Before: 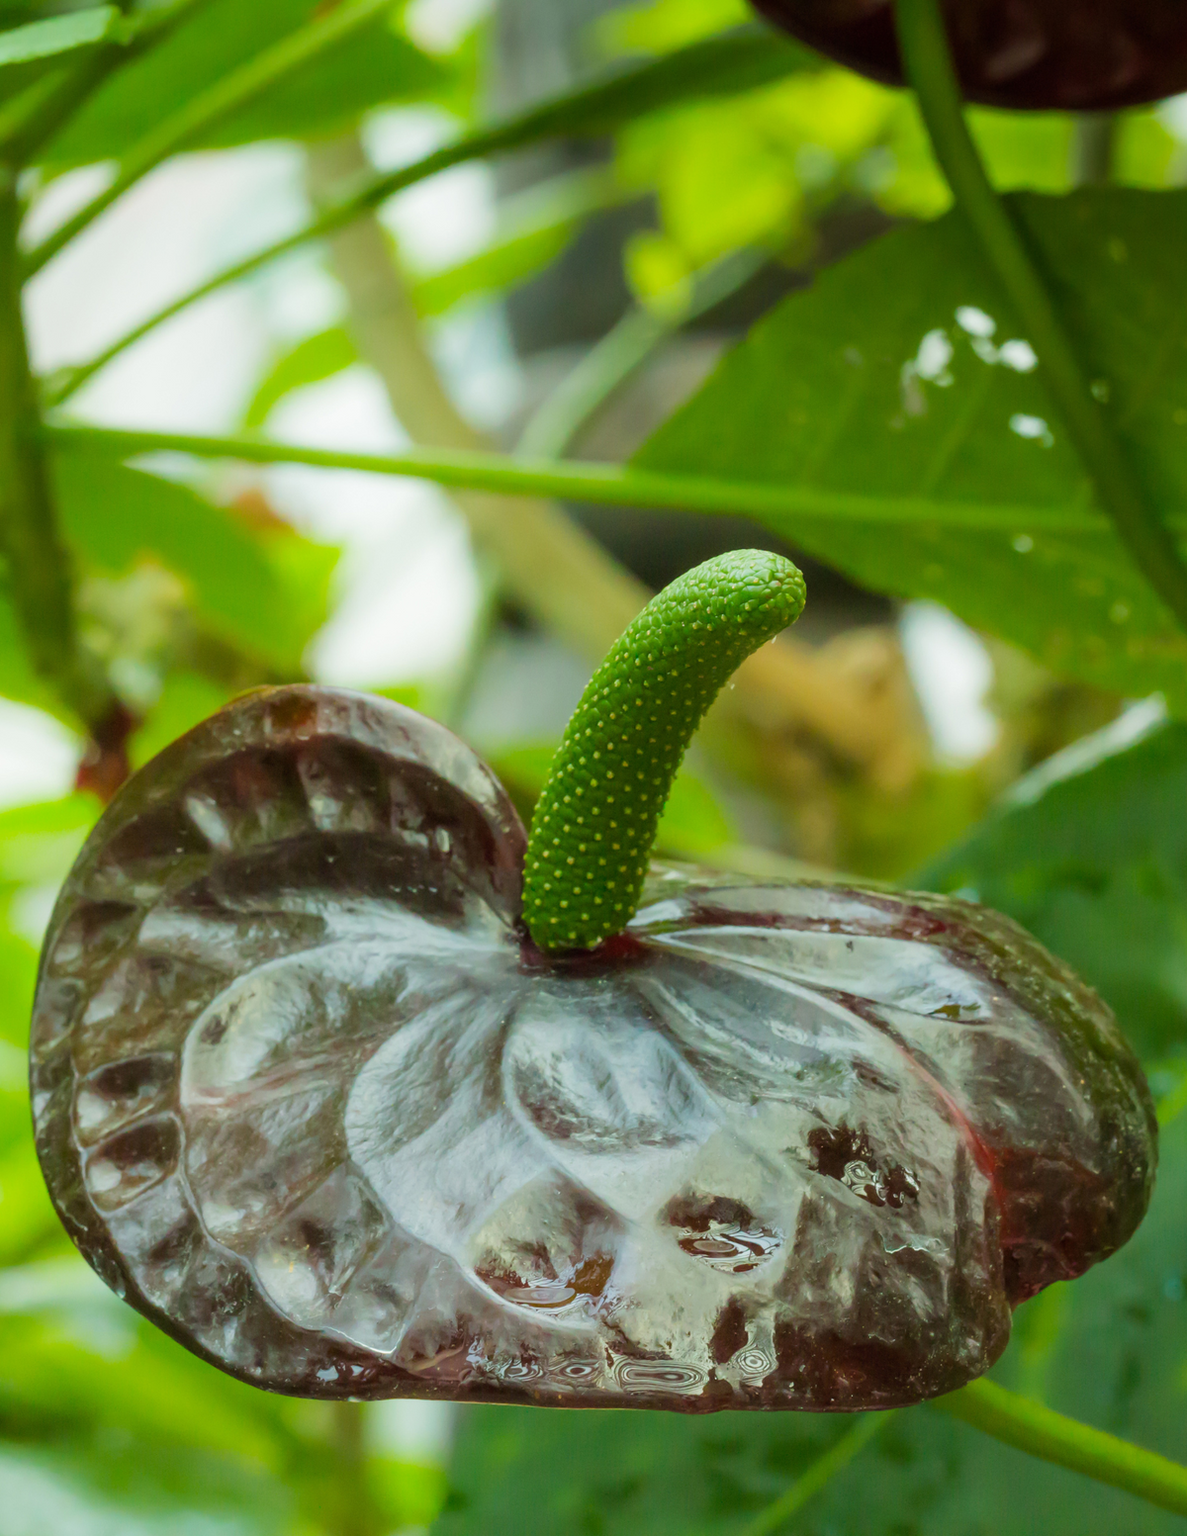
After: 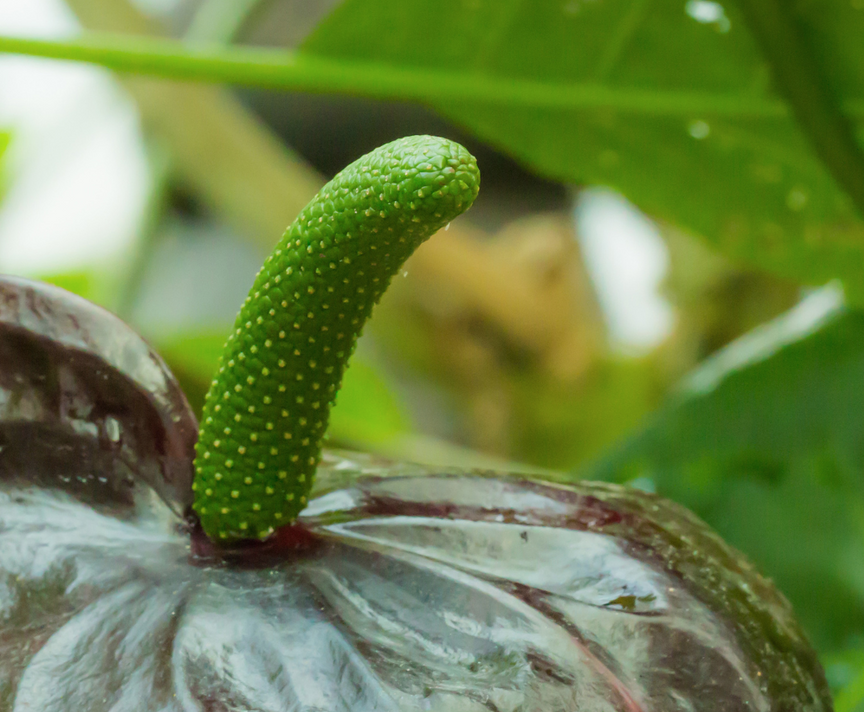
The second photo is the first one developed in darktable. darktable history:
color zones: curves: ch1 [(0, 0.469) (0.01, 0.469) (0.12, 0.446) (0.248, 0.469) (0.5, 0.5) (0.748, 0.5) (0.99, 0.469) (1, 0.469)]
crop and rotate: left 27.938%, top 27.046%, bottom 27.046%
